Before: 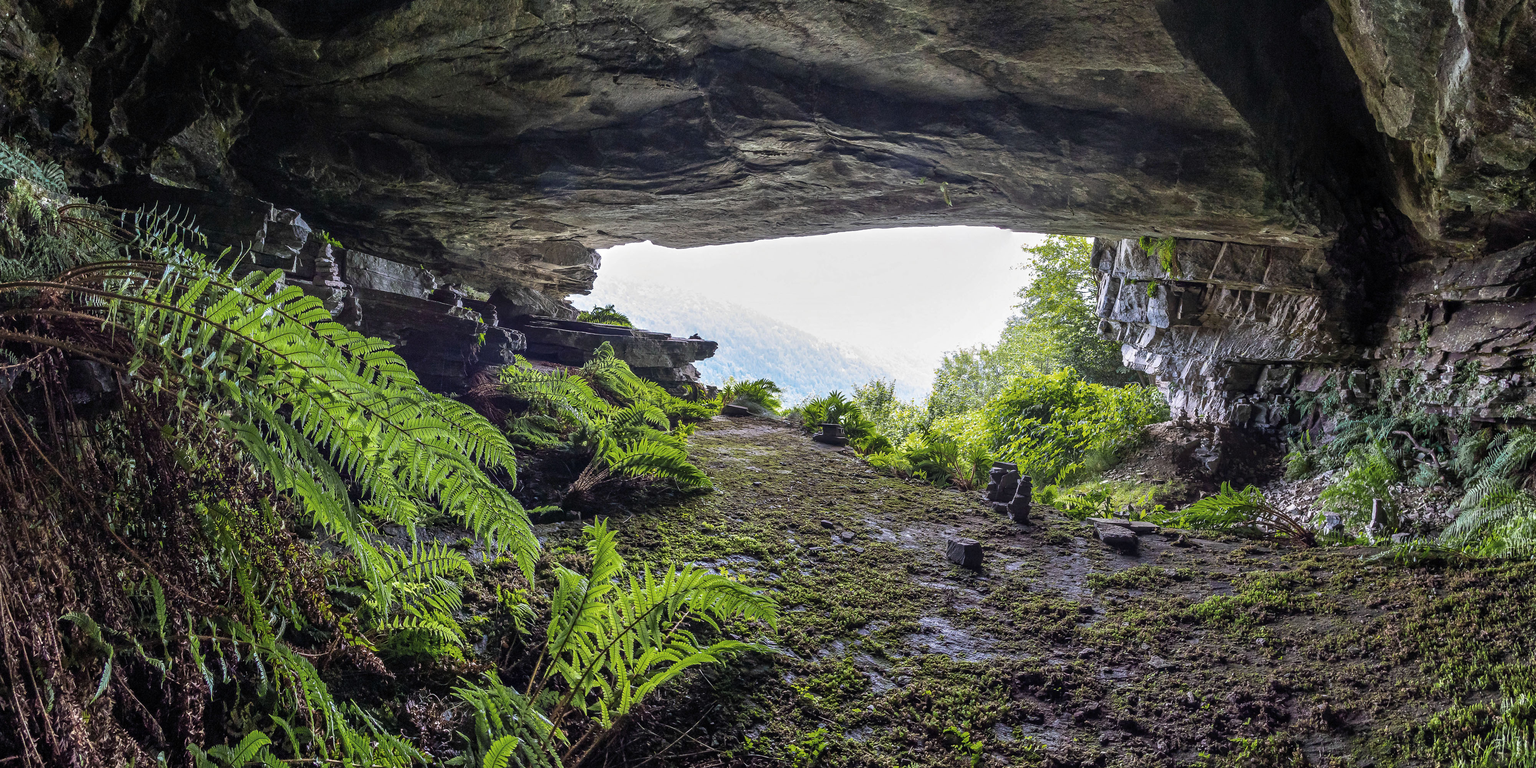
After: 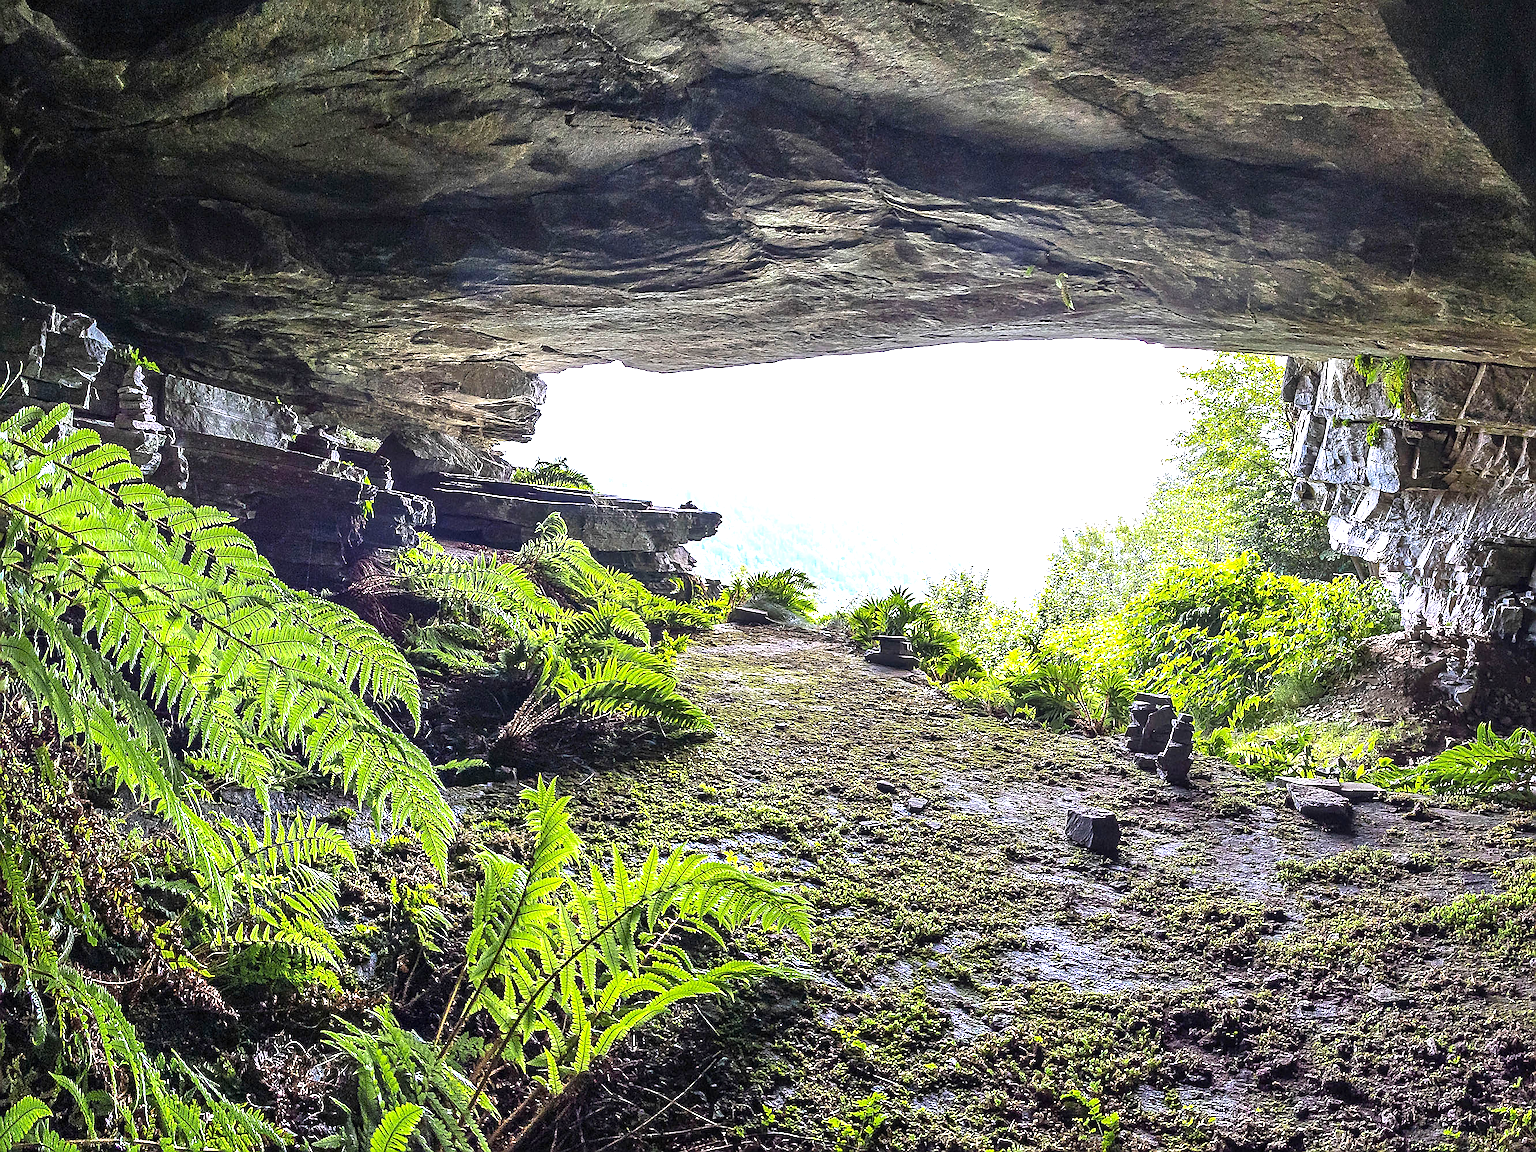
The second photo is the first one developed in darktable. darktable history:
contrast brightness saturation: contrast 0.04, saturation 0.16
exposure: exposure 0.95 EV, compensate highlight preservation false
sharpen: radius 1.4, amount 1.25, threshold 0.7
crop: left 15.419%, right 17.914%
